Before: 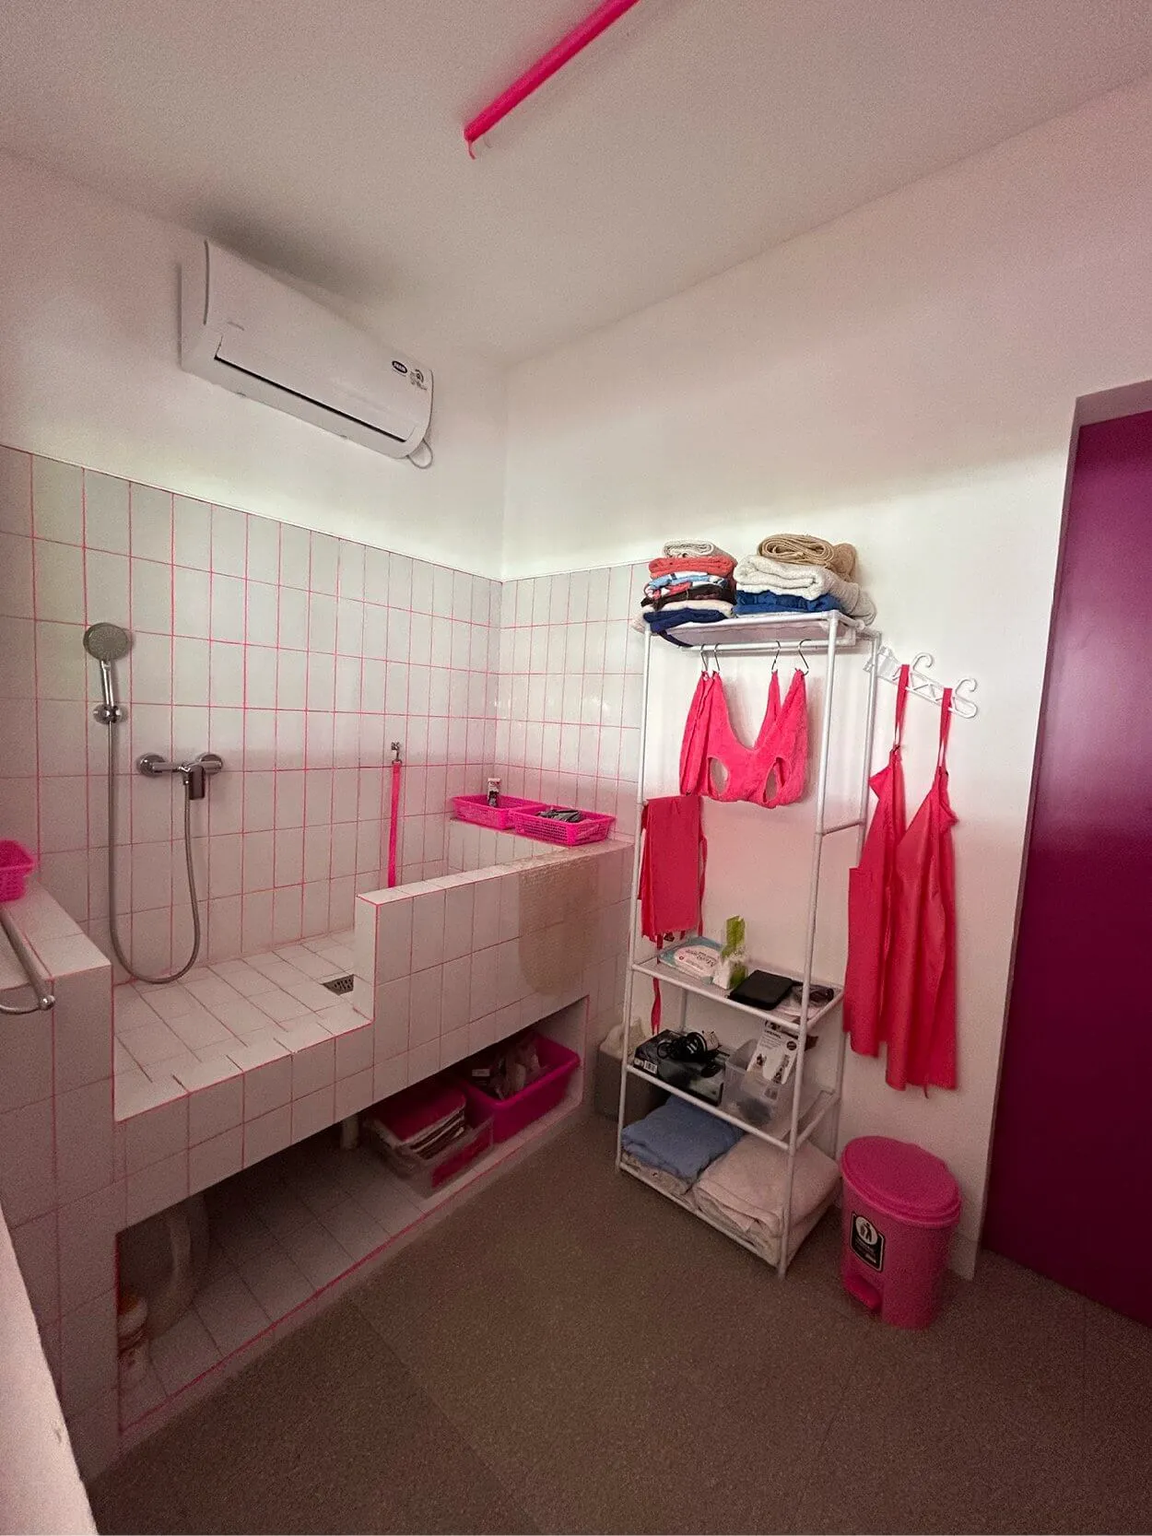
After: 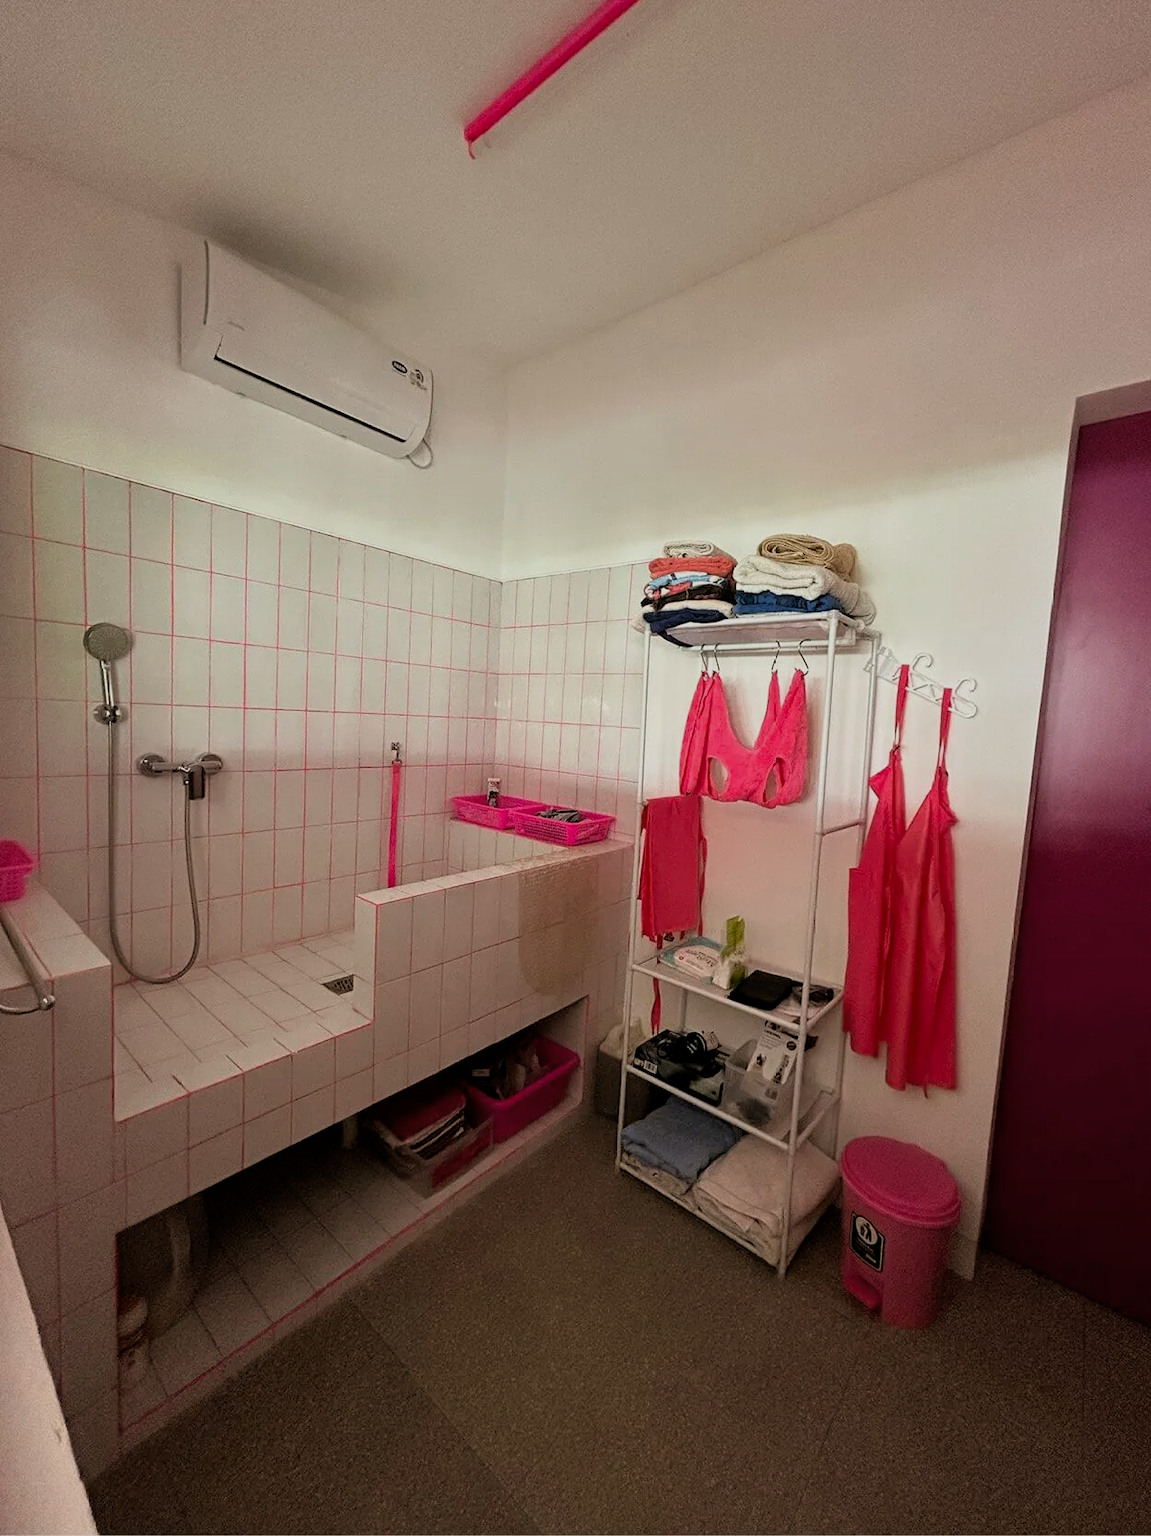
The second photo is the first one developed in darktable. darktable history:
rotate and perspective: automatic cropping off
color balance: mode lift, gamma, gain (sRGB), lift [1.04, 1, 1, 0.97], gamma [1.01, 1, 1, 0.97], gain [0.96, 1, 1, 0.97]
exposure: compensate highlight preservation false
shadows and highlights: radius 121.13, shadows 21.4, white point adjustment -9.72, highlights -14.39, soften with gaussian
filmic rgb: black relative exposure -4.91 EV, white relative exposure 2.84 EV, hardness 3.7
